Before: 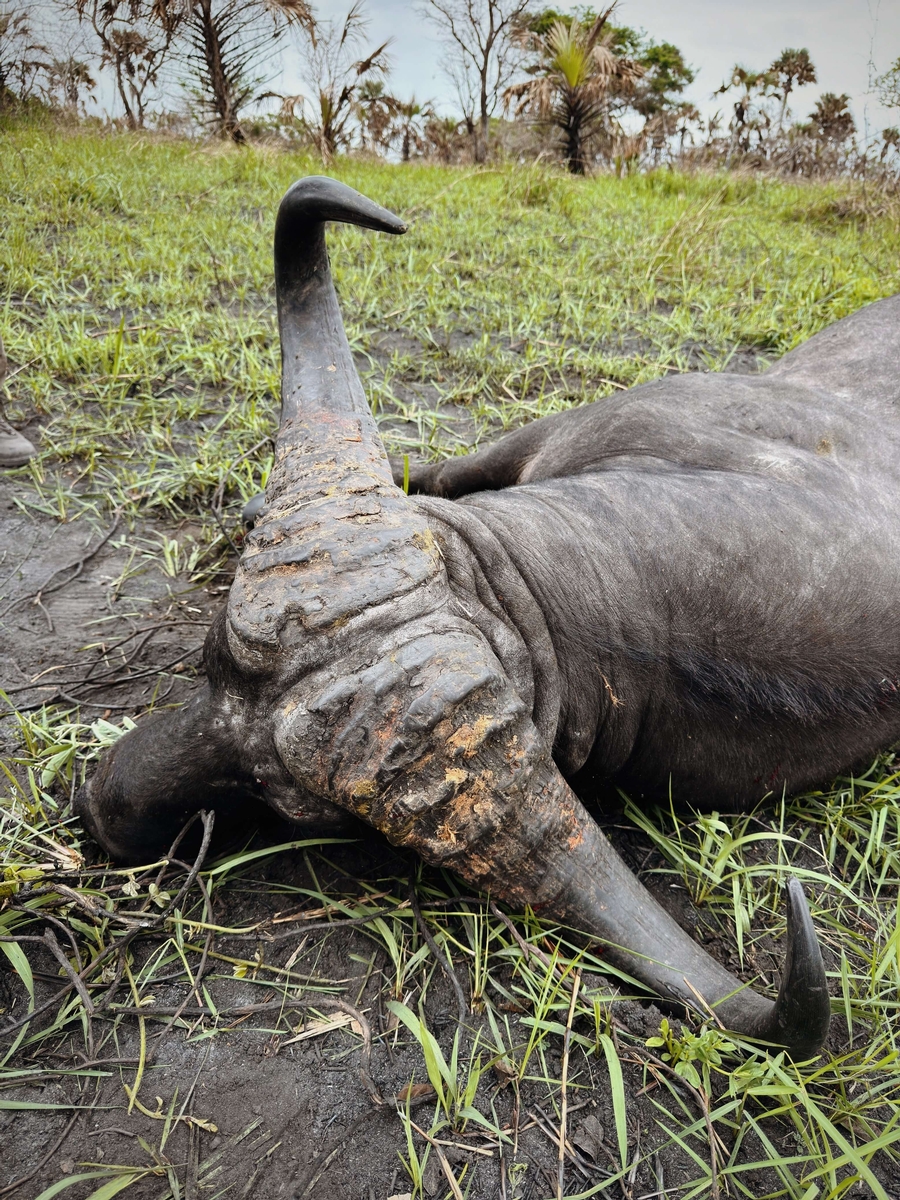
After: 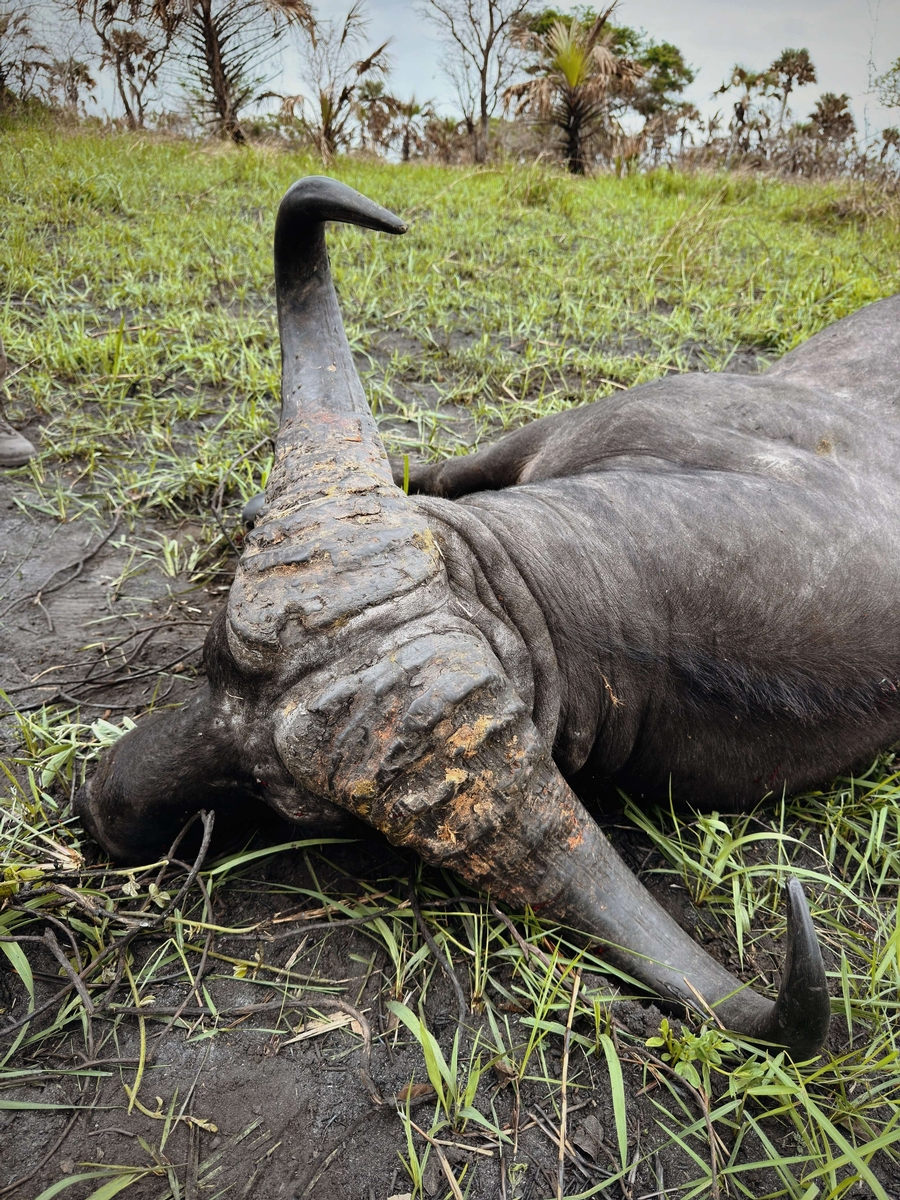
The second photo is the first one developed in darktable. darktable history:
base curve: curves: ch0 [(0, 0) (0.303, 0.277) (1, 1)], preserve colors none
exposure: compensate exposure bias true, compensate highlight preservation false
